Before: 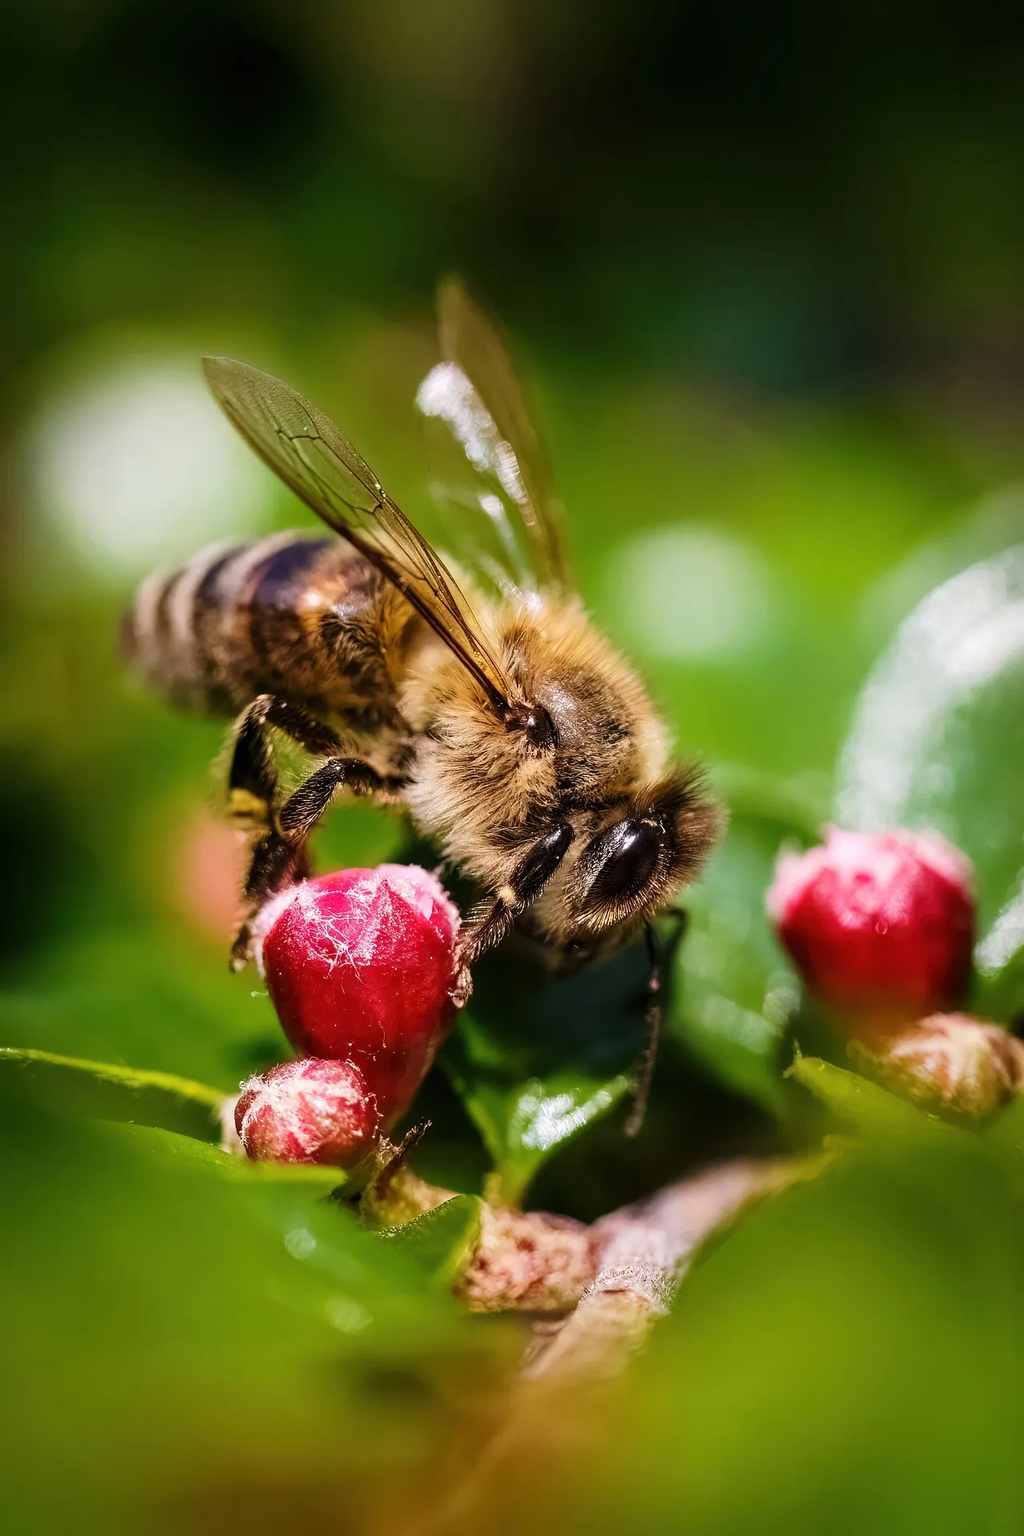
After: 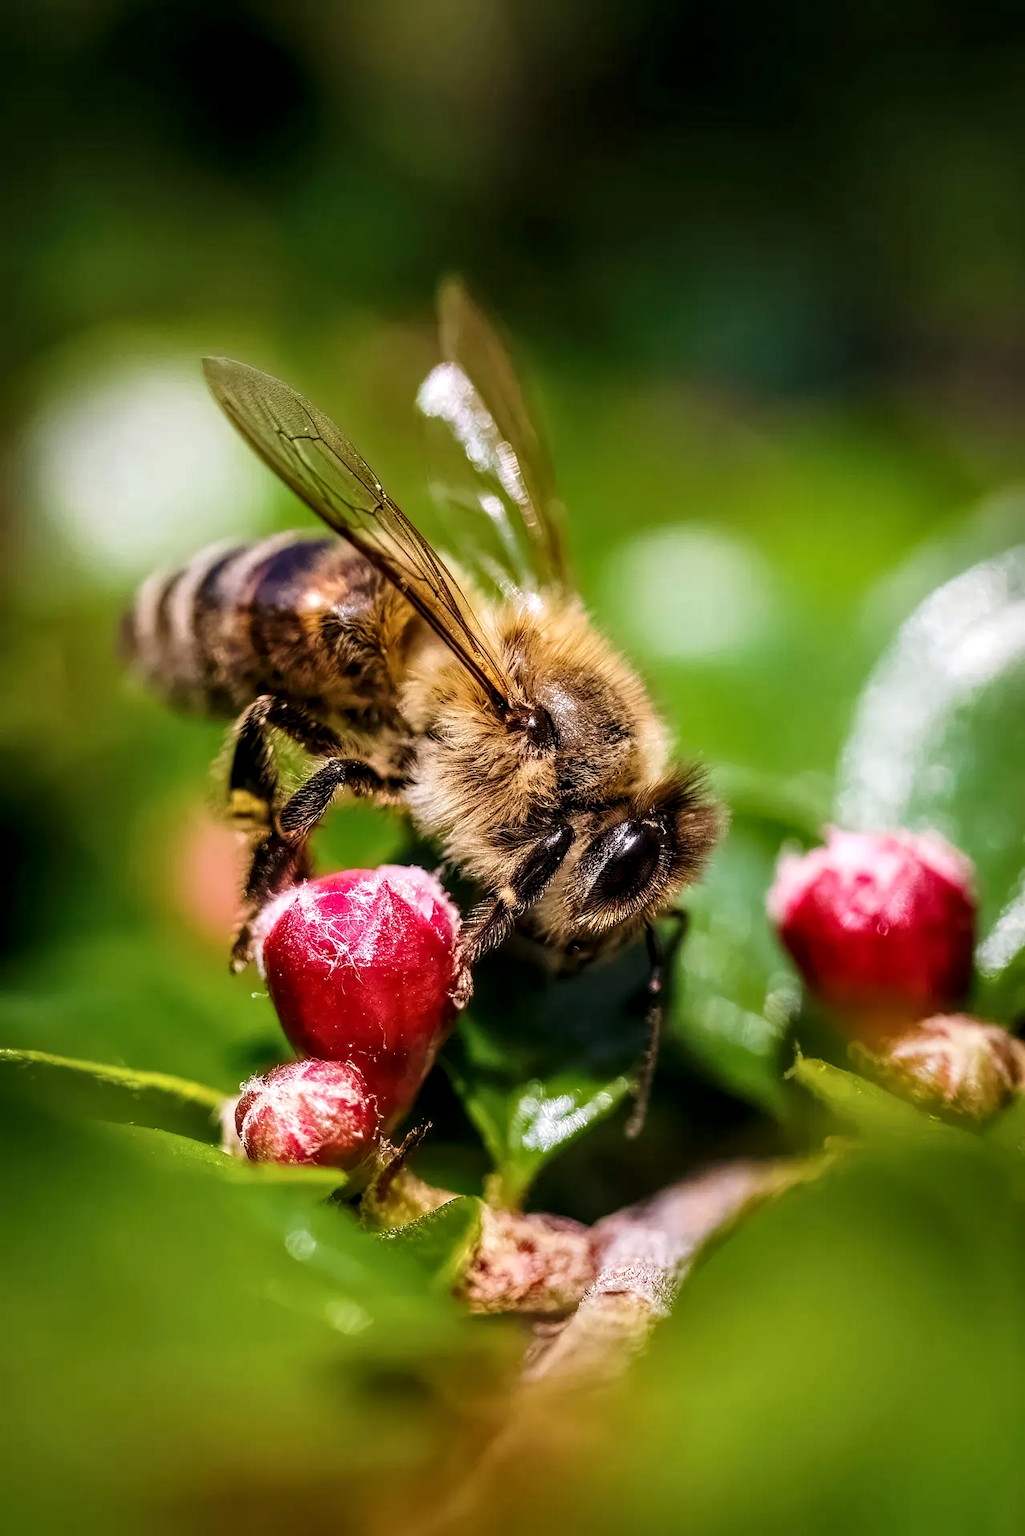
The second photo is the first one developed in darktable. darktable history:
local contrast: on, module defaults
contrast equalizer: octaves 7, y [[0.6 ×6], [0.55 ×6], [0 ×6], [0 ×6], [0 ×6]], mix 0.15
crop: bottom 0.071%
